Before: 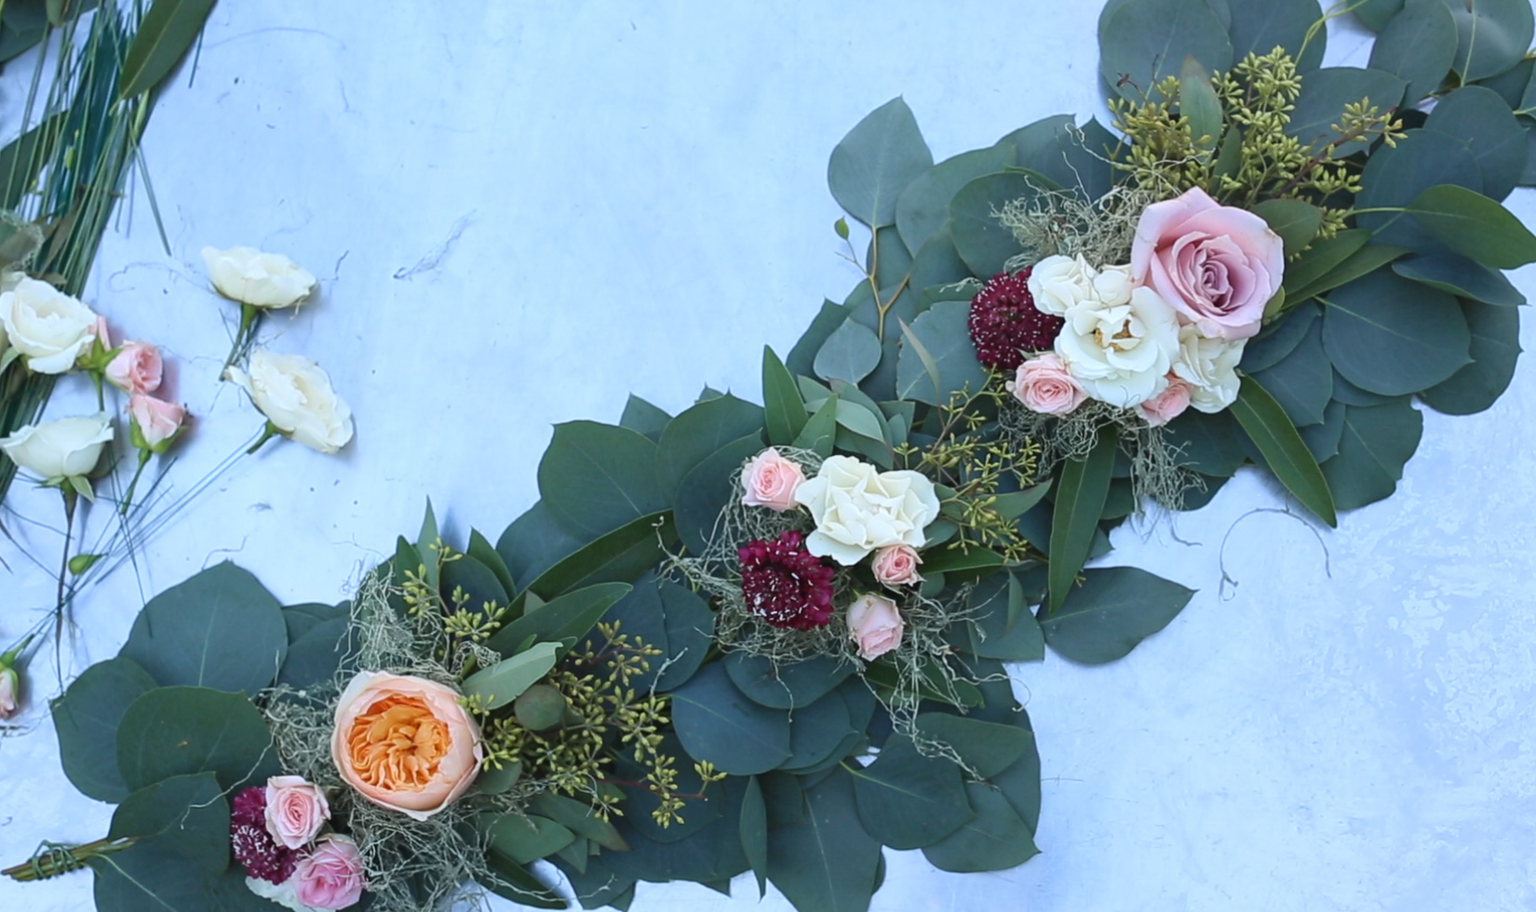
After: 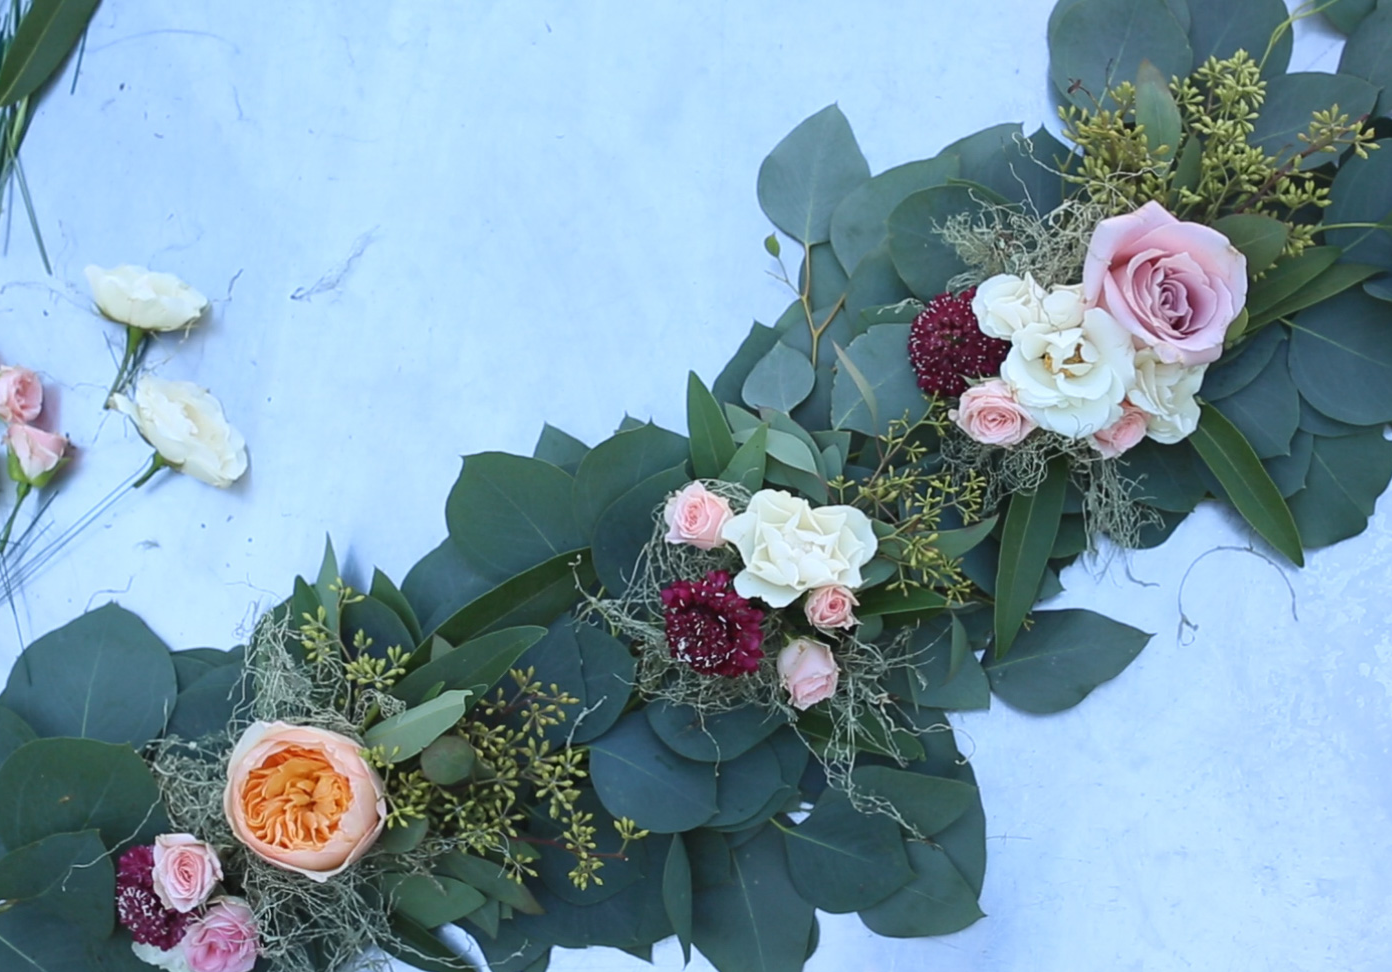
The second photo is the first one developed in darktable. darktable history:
crop: left 8.026%, right 7.374%
